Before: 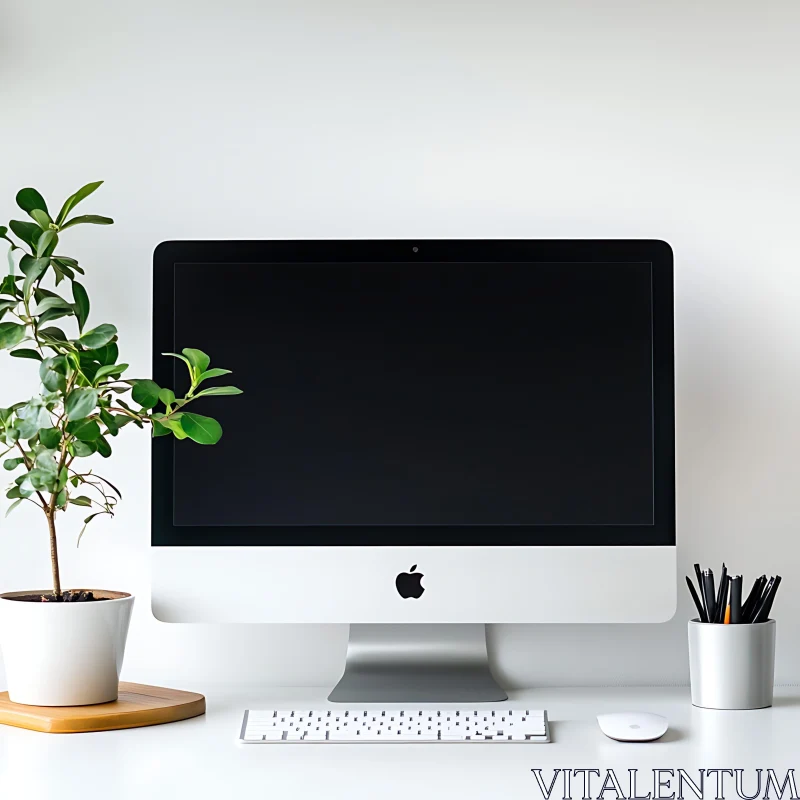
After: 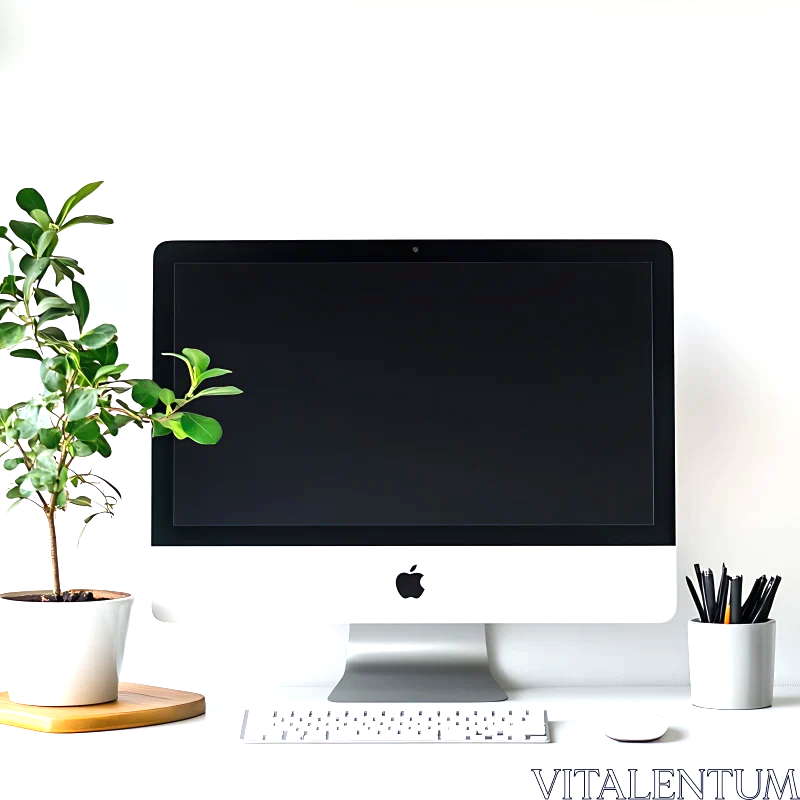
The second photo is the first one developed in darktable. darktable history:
exposure: black level correction 0, exposure 0.687 EV, compensate exposure bias true, compensate highlight preservation false
